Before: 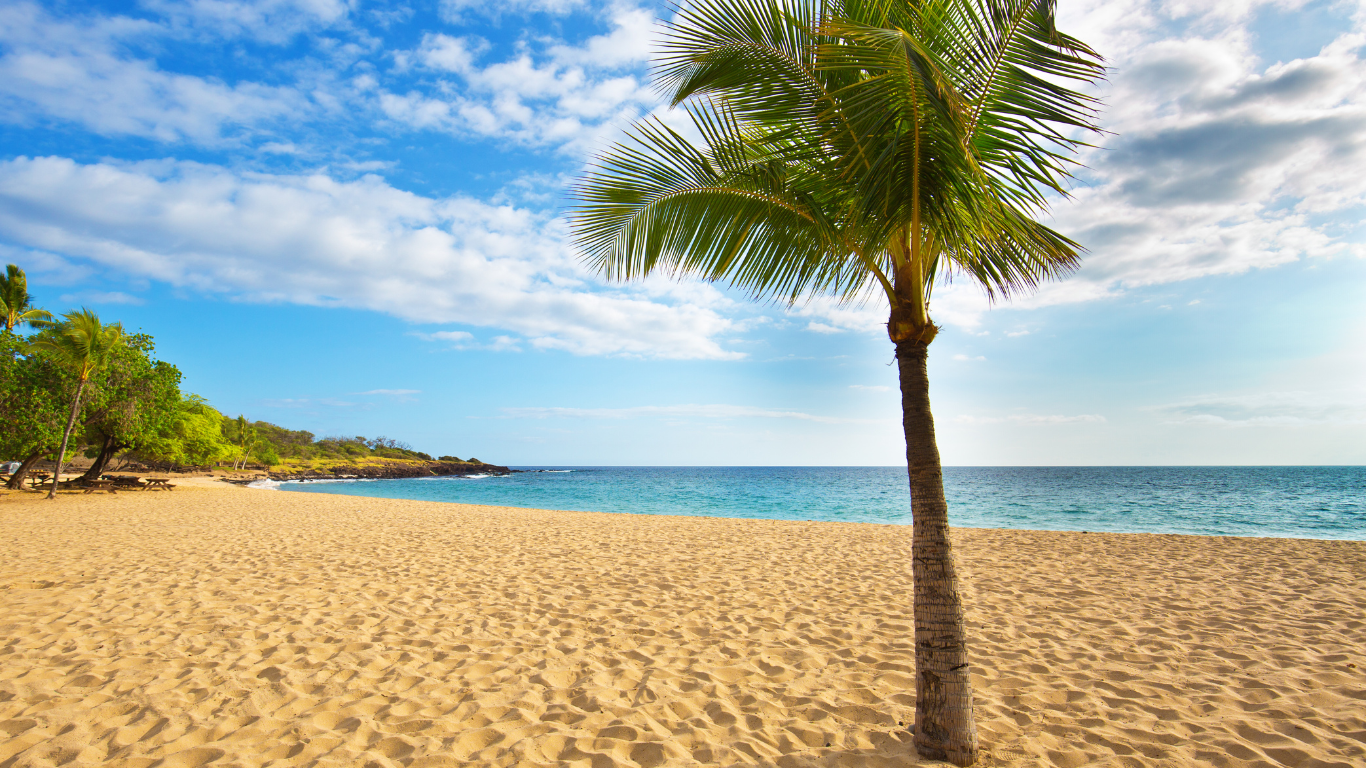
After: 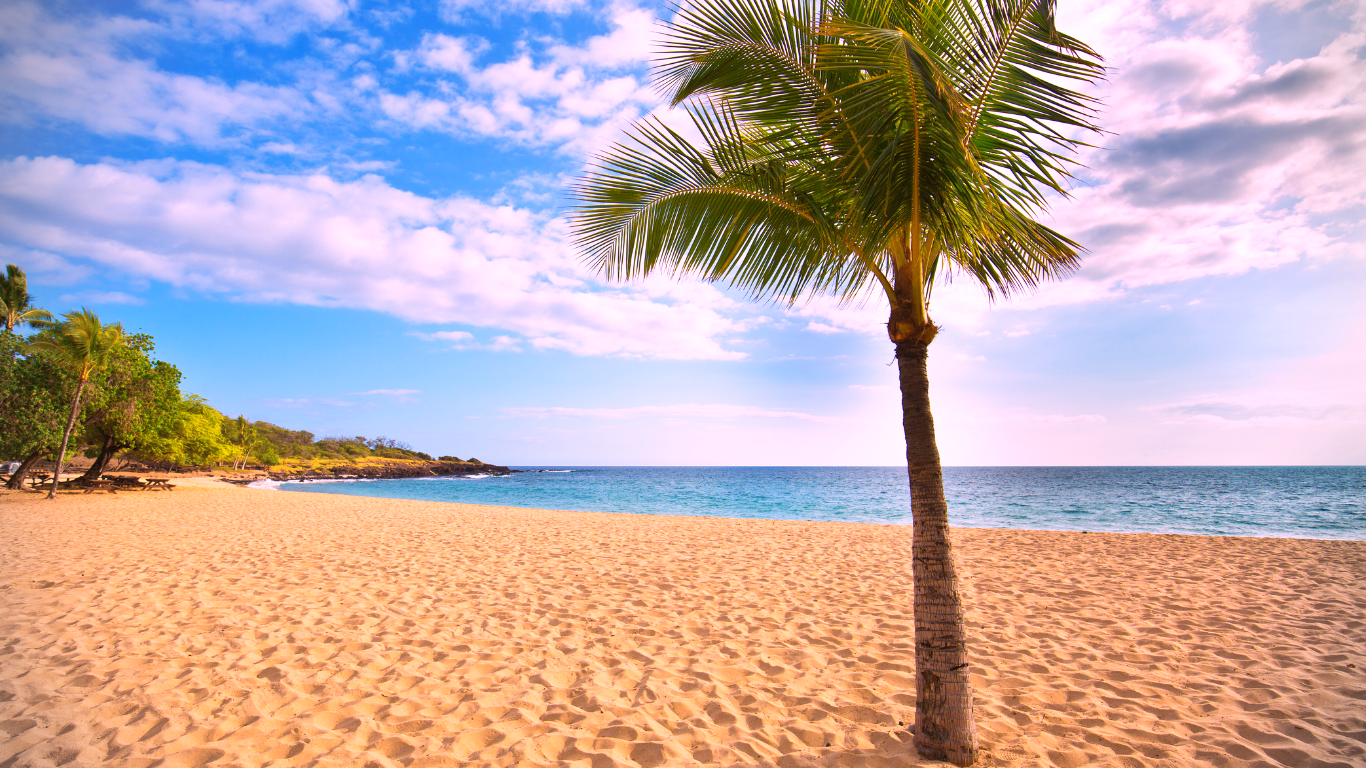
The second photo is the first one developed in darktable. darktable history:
white balance: red 1.188, blue 1.11
vignetting: dithering 8-bit output, unbound false
